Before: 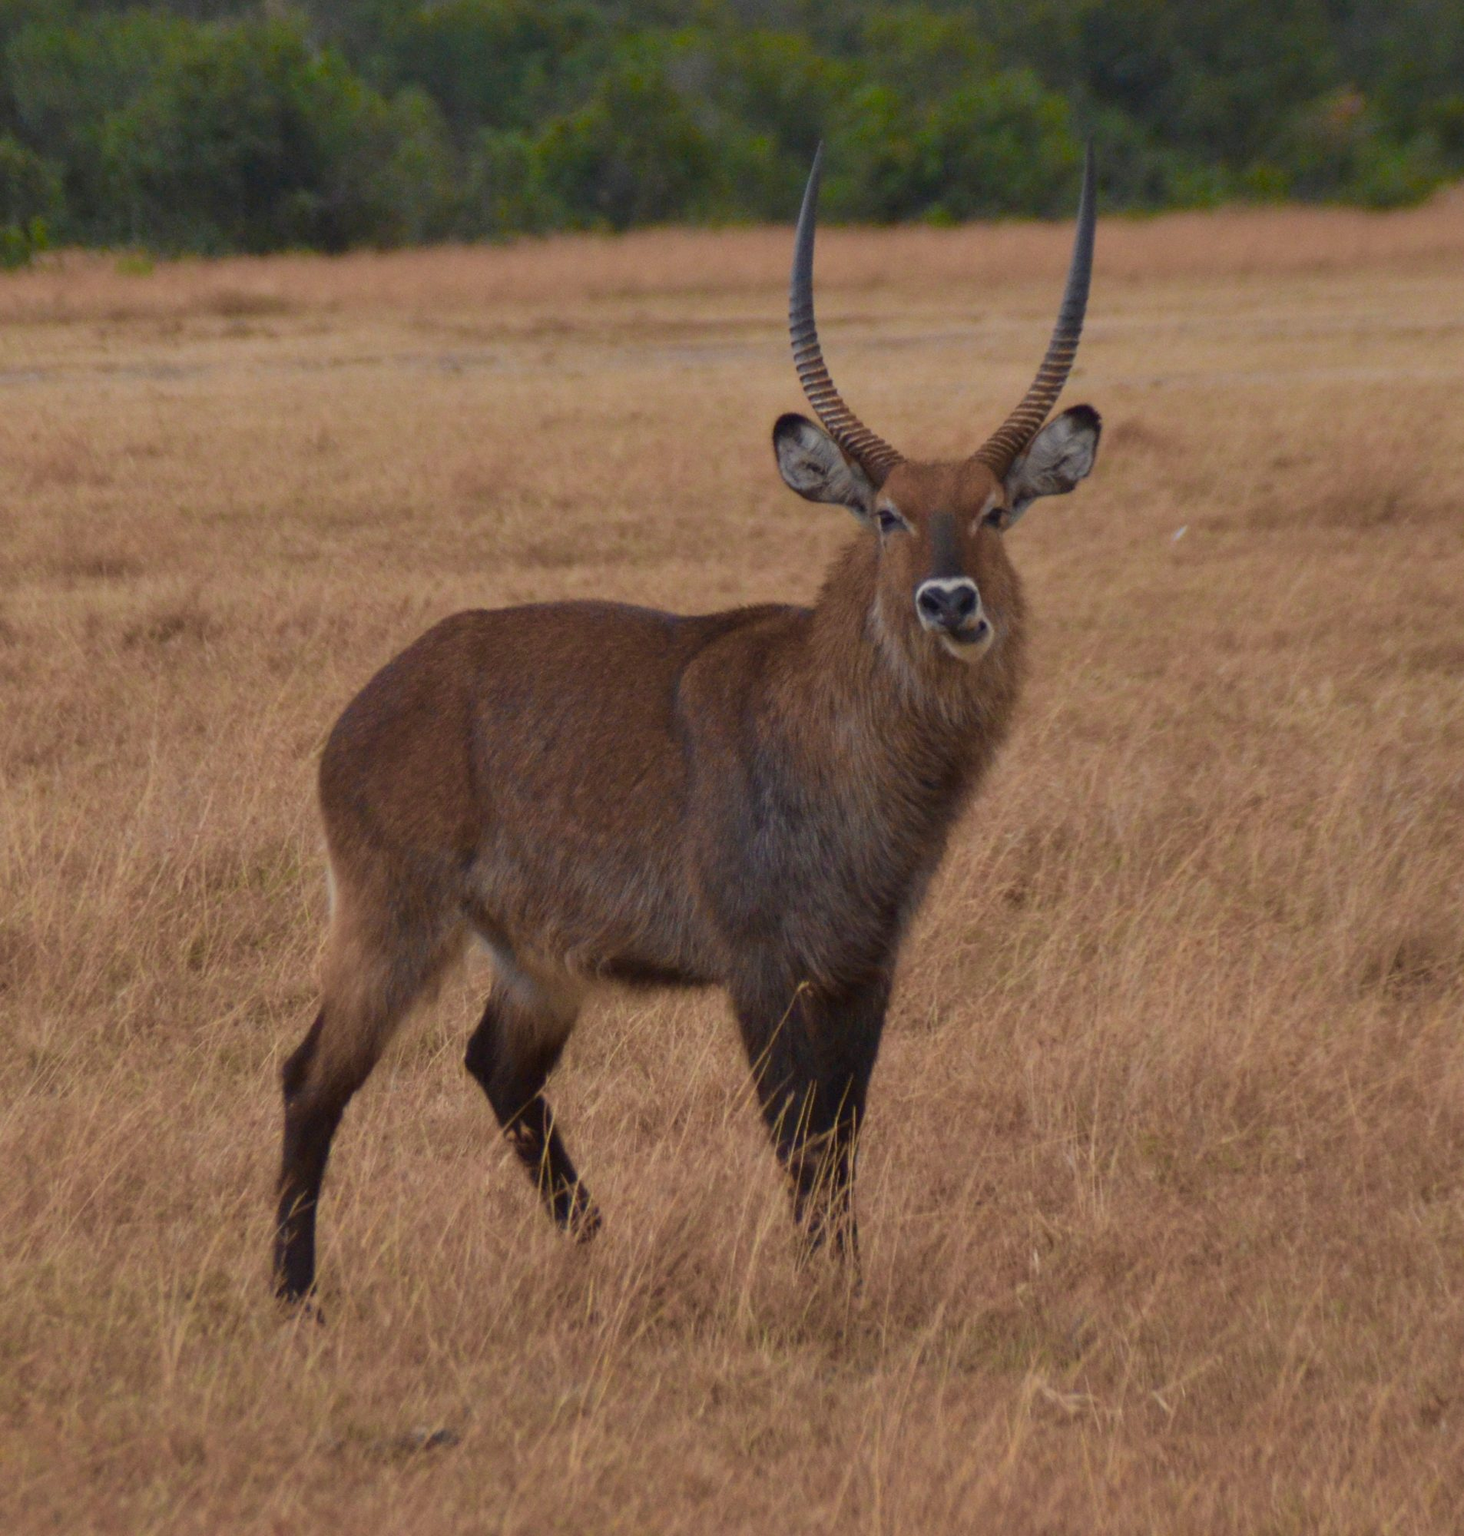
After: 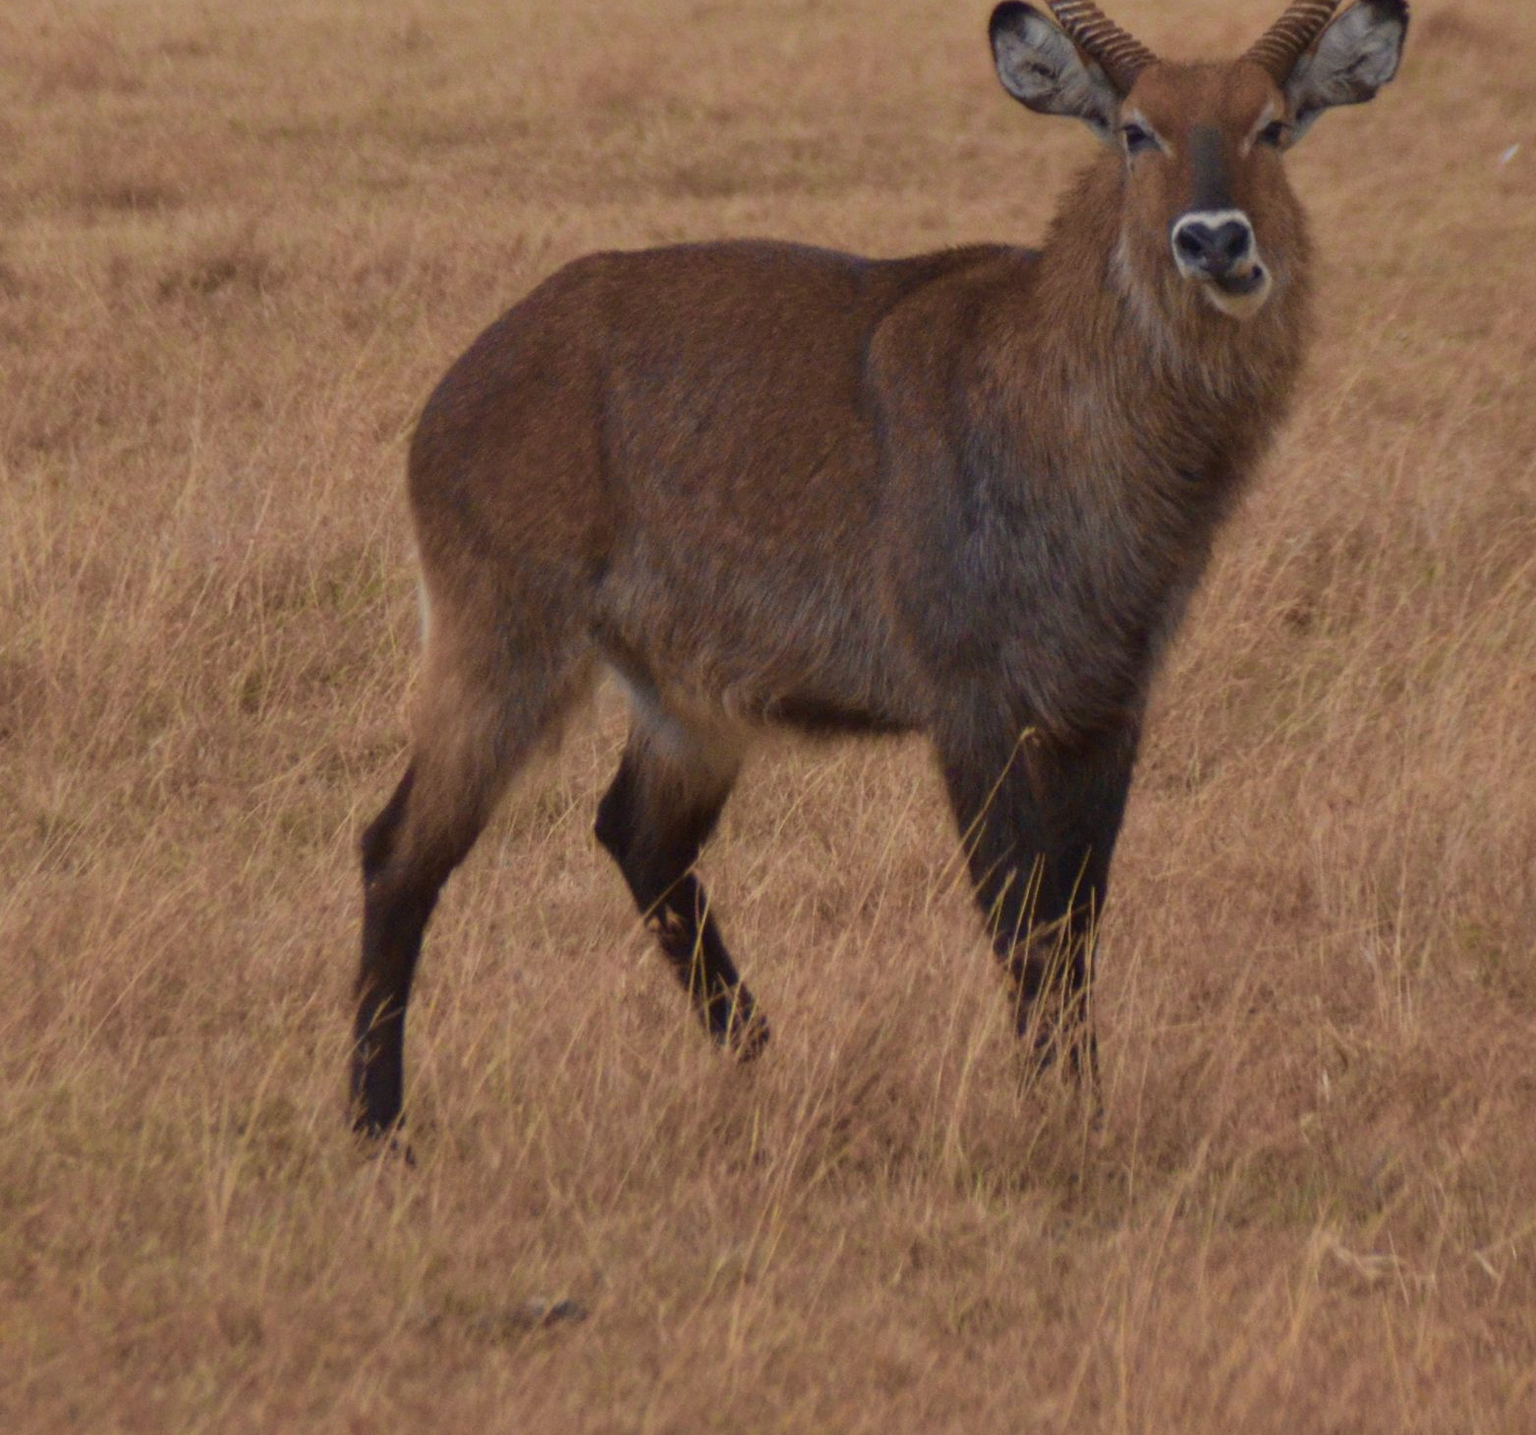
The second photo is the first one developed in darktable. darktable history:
crop: top 26.924%, right 17.972%
